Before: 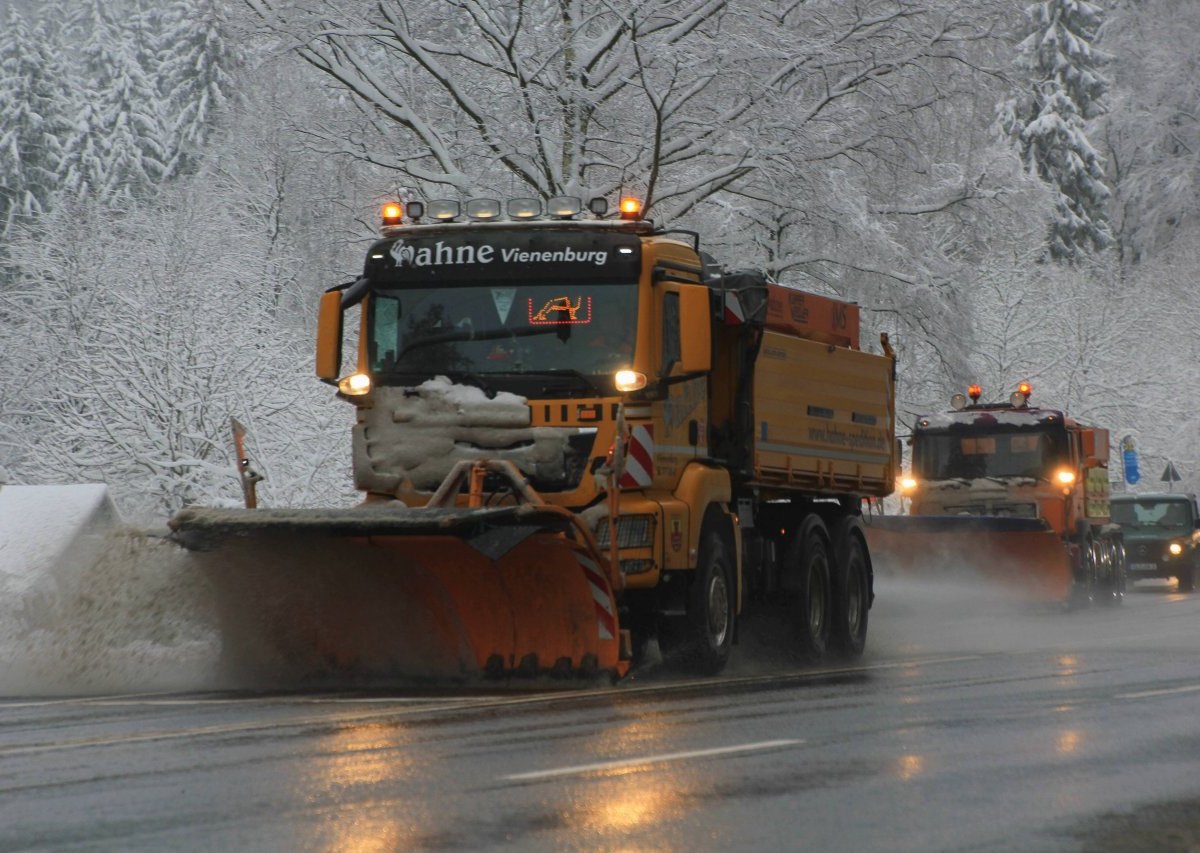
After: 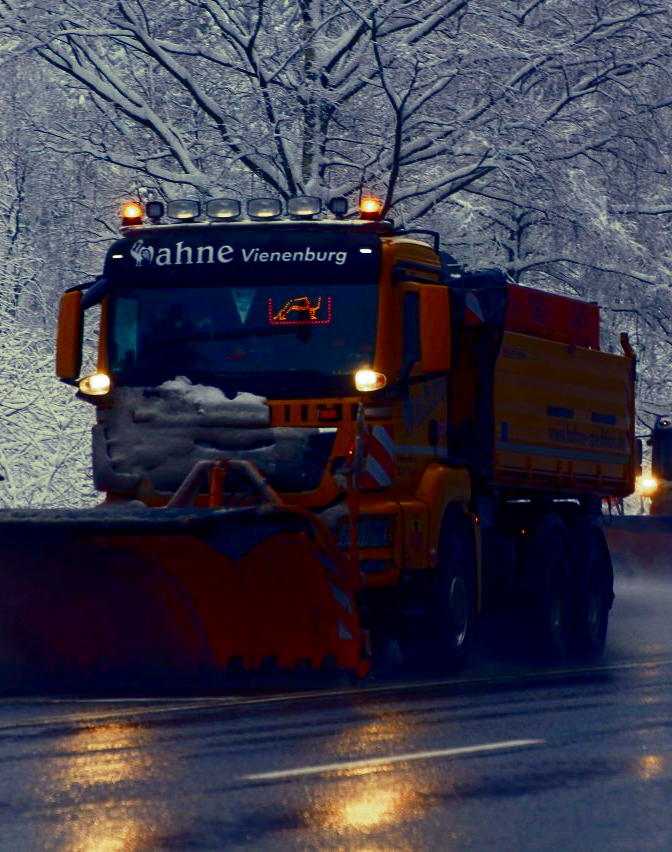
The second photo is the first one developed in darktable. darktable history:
color balance rgb: shadows lift › luminance -28.76%, shadows lift › chroma 15%, shadows lift › hue 270°, power › chroma 1%, power › hue 255°, highlights gain › luminance 7.14%, highlights gain › chroma 2%, highlights gain › hue 90°, global offset › luminance -0.29%, global offset › hue 260°, perceptual saturation grading › global saturation 20%, perceptual saturation grading › highlights -13.92%, perceptual saturation grading › shadows 50%
crop: left 21.674%, right 22.086%
split-toning: shadows › hue 290.82°, shadows › saturation 0.34, highlights › saturation 0.38, balance 0, compress 50%
contrast brightness saturation: contrast 0.24, brightness -0.24, saturation 0.14
